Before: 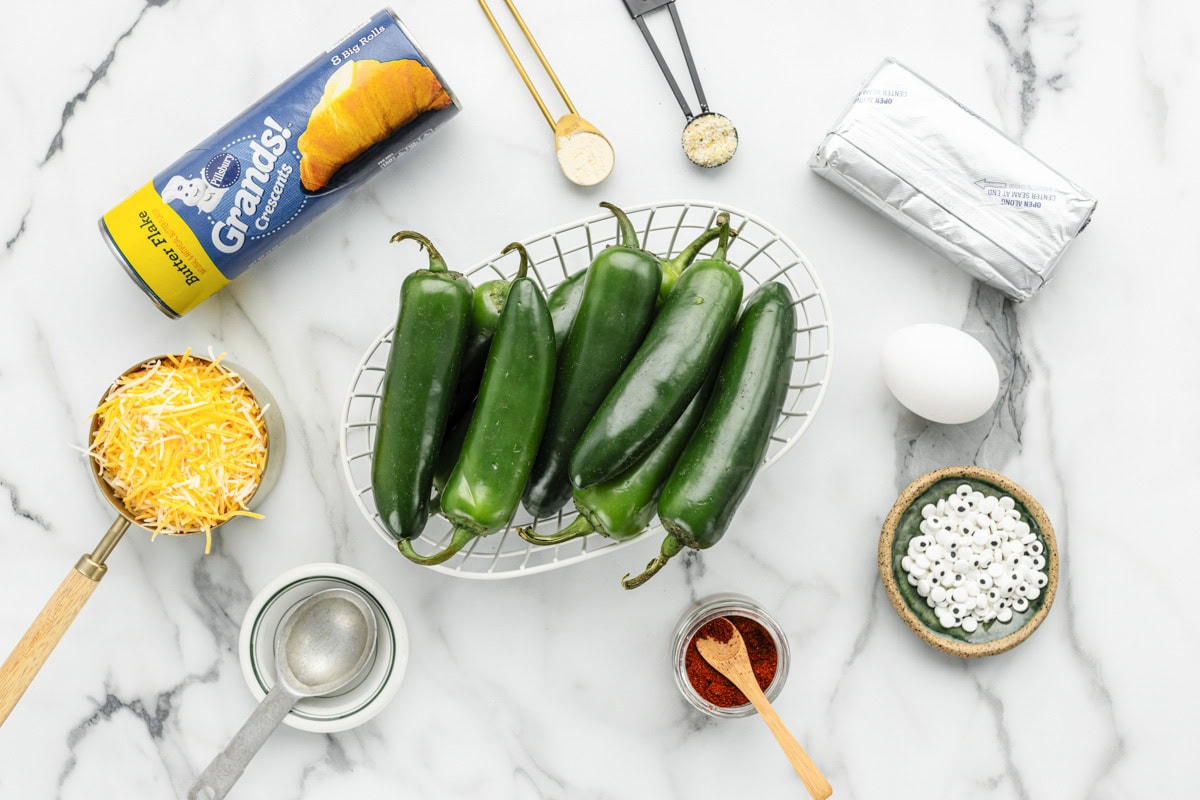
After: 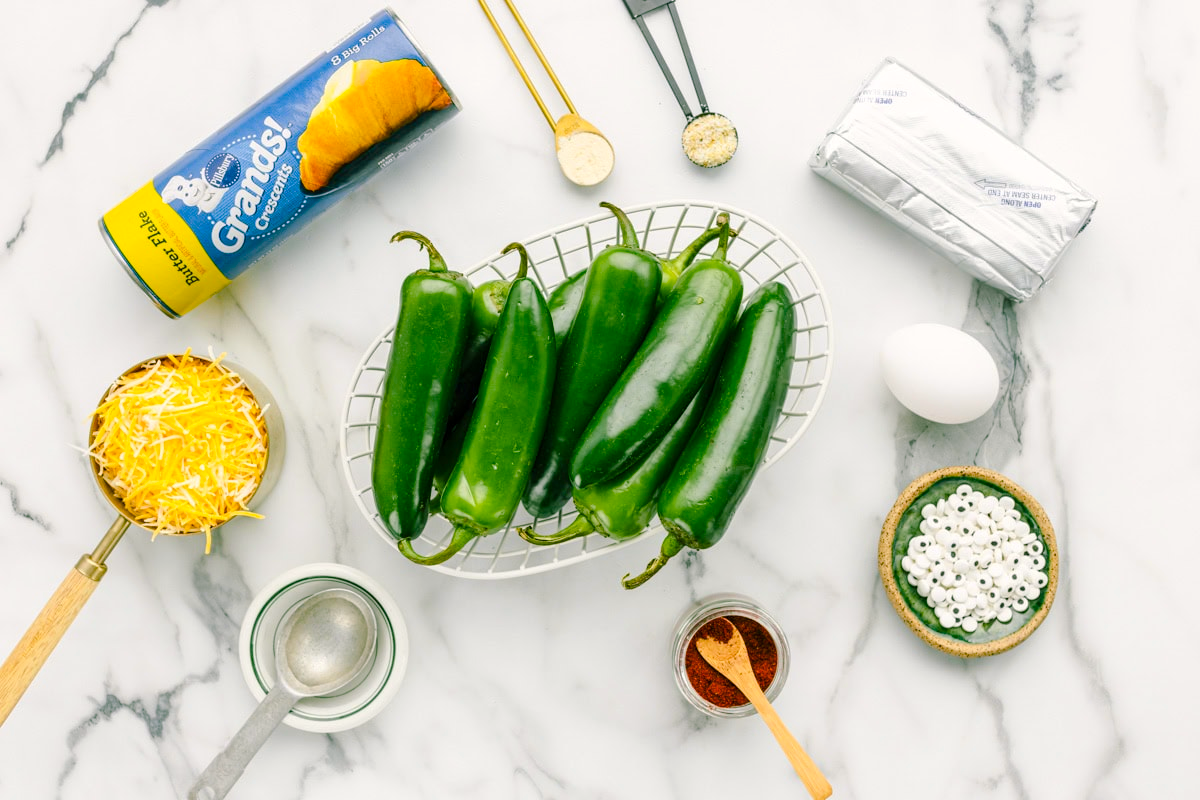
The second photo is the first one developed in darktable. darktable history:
color balance rgb: shadows lift › chroma 11.685%, shadows lift › hue 131.08°, highlights gain › chroma 0.674%, highlights gain › hue 56.48°, perceptual saturation grading › global saturation 20%, perceptual saturation grading › highlights -24.919%, perceptual saturation grading › shadows 24.569%, perceptual brilliance grading › mid-tones 10.521%, perceptual brilliance grading › shadows 14.484%, global vibrance 40.677%
